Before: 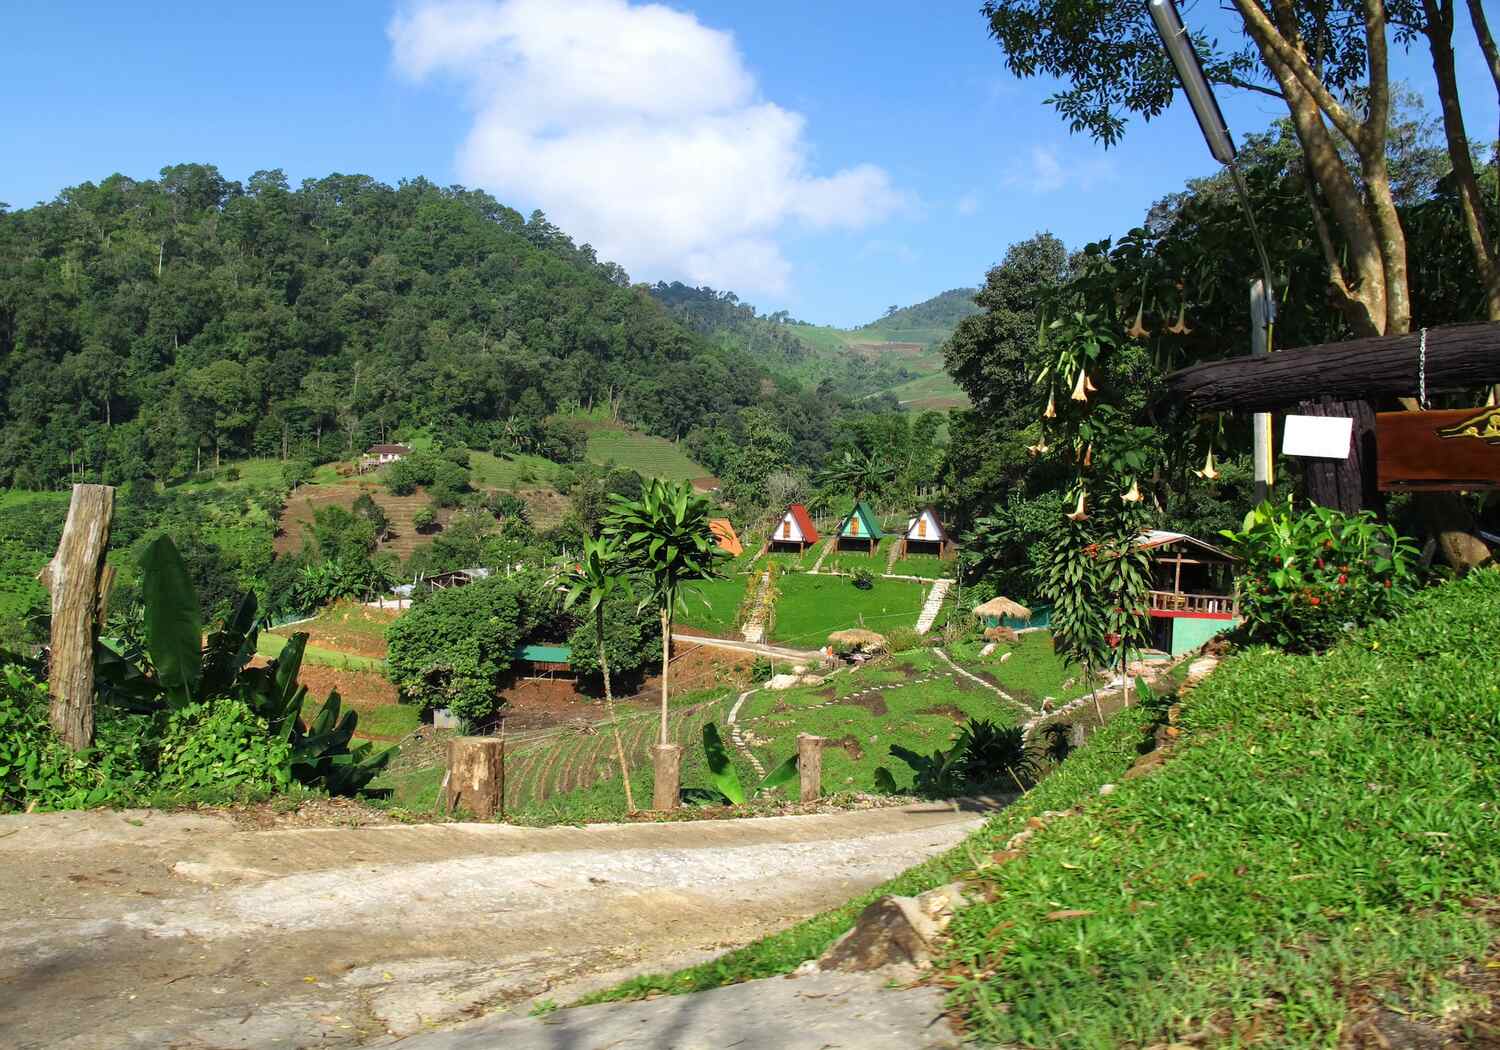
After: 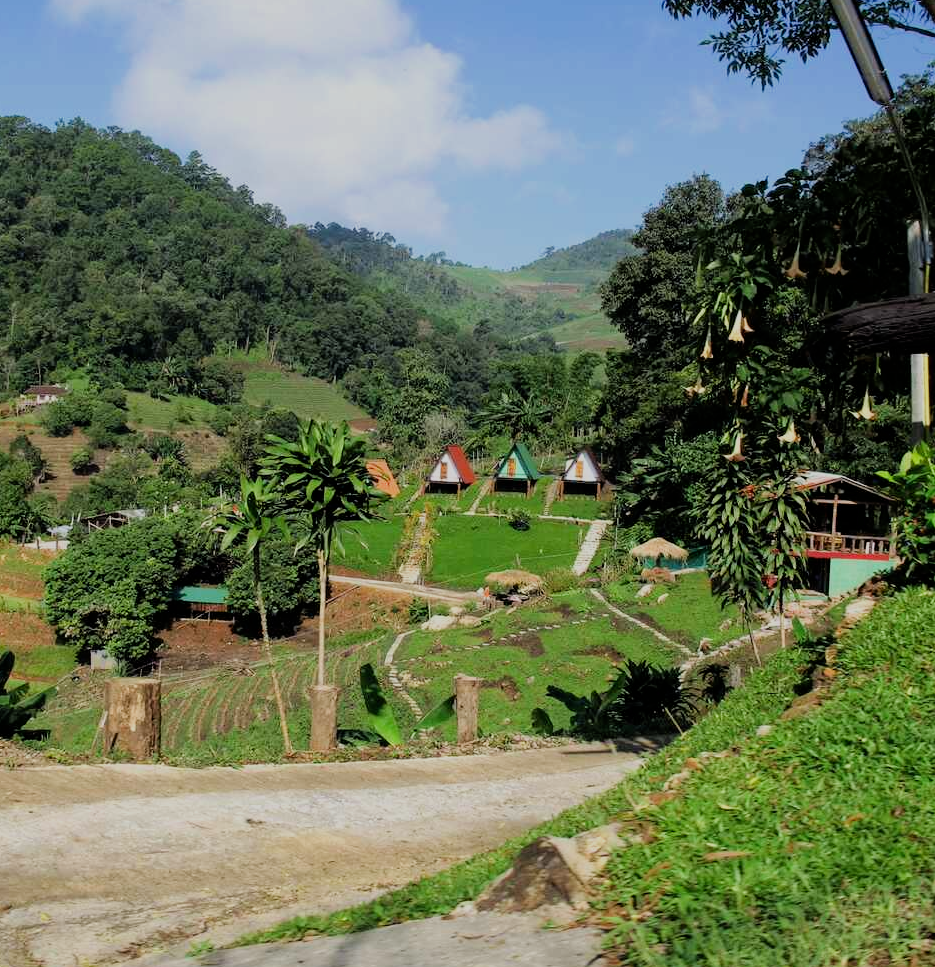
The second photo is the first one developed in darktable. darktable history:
exposure: black level correction 0.001, exposure -0.2 EV, compensate highlight preservation false
crop and rotate: left 22.918%, top 5.629%, right 14.711%, bottom 2.247%
filmic rgb: black relative exposure -7.65 EV, white relative exposure 4.56 EV, hardness 3.61, contrast 1.05
